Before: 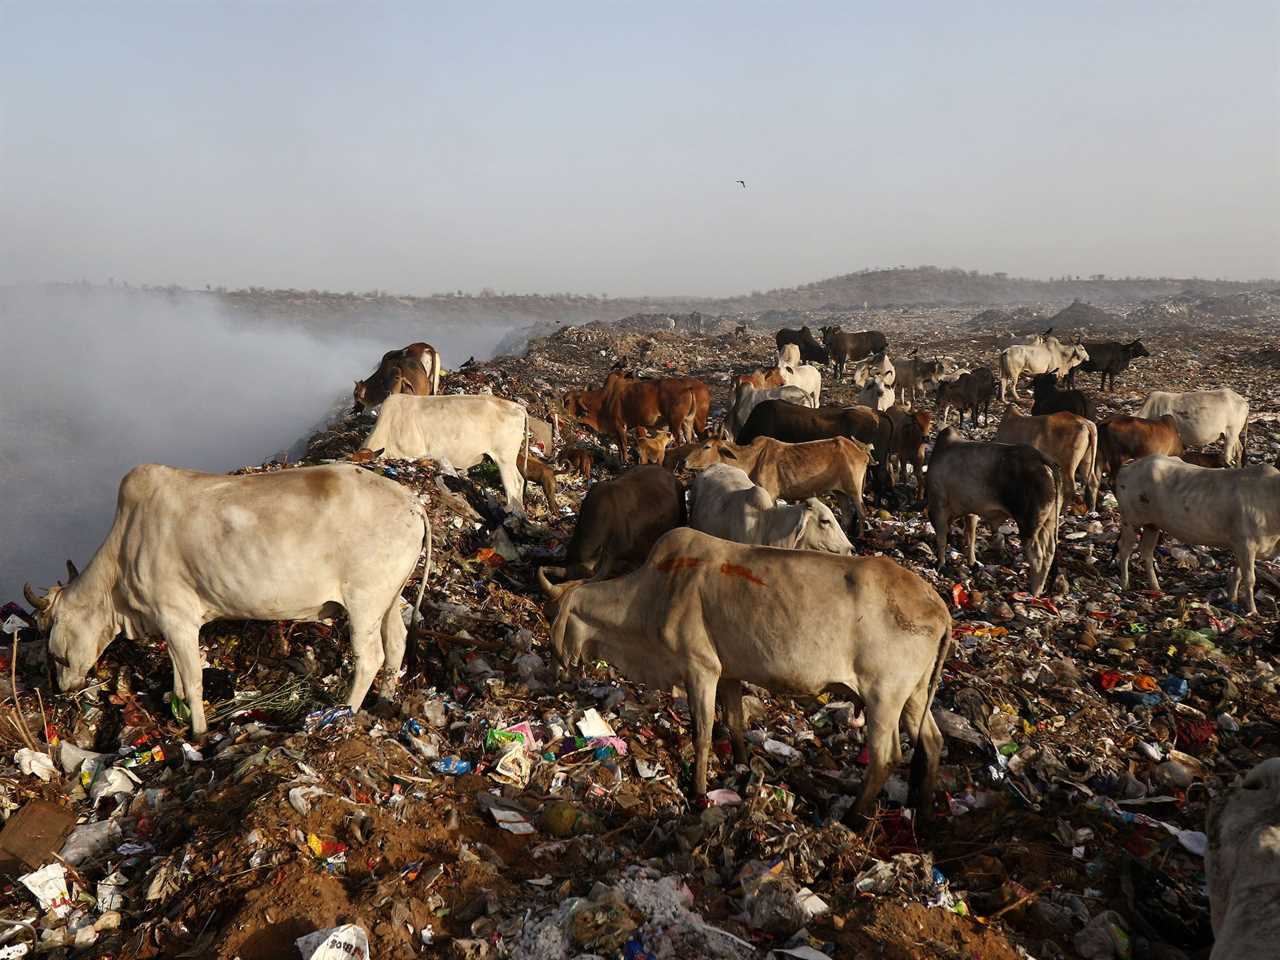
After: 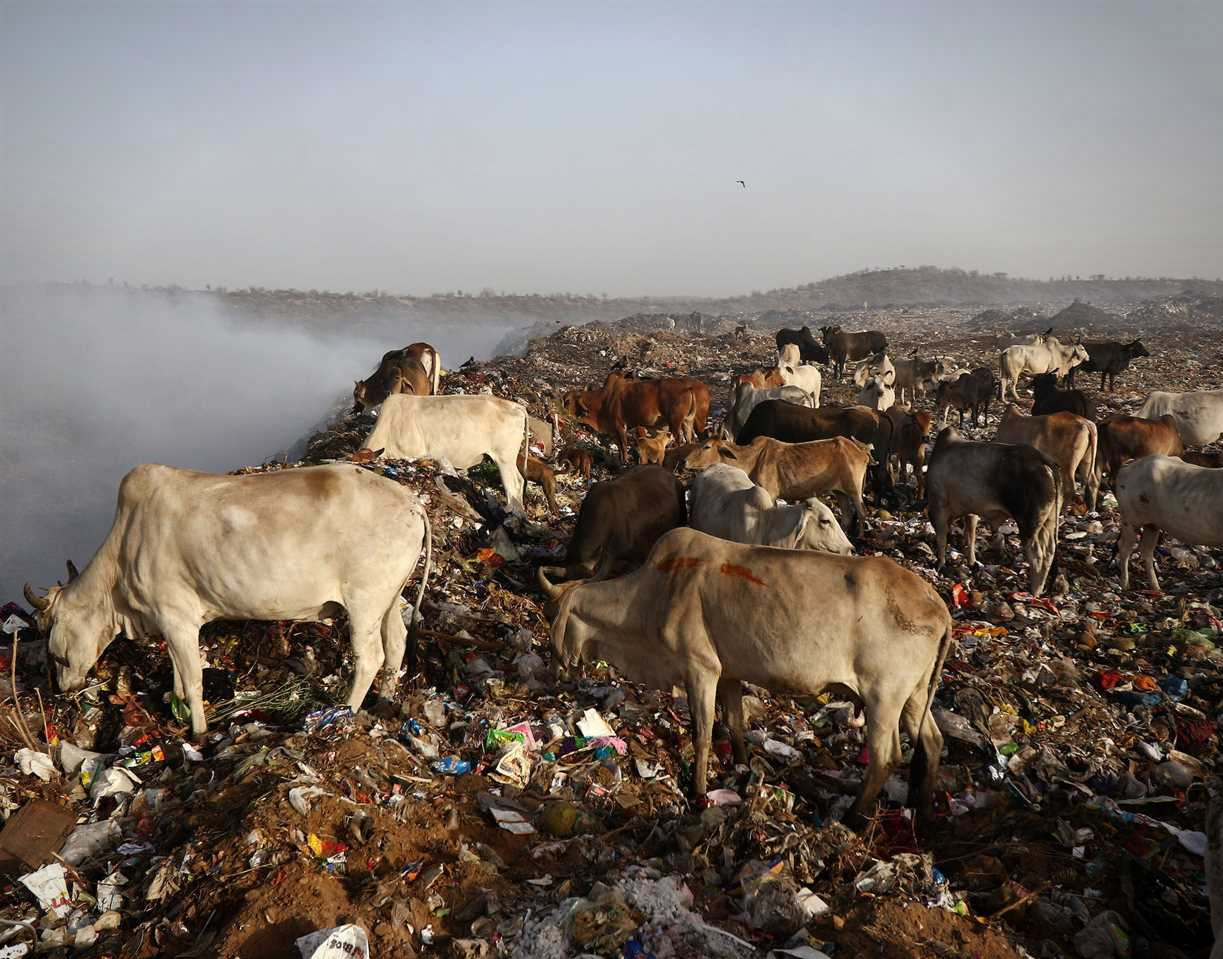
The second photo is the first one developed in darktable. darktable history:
crop: right 4.424%, bottom 0.037%
vignetting: fall-off start 89.24%, fall-off radius 44.4%, brightness -0.43, saturation -0.19, center (-0.075, 0.059), width/height ratio 1.159
